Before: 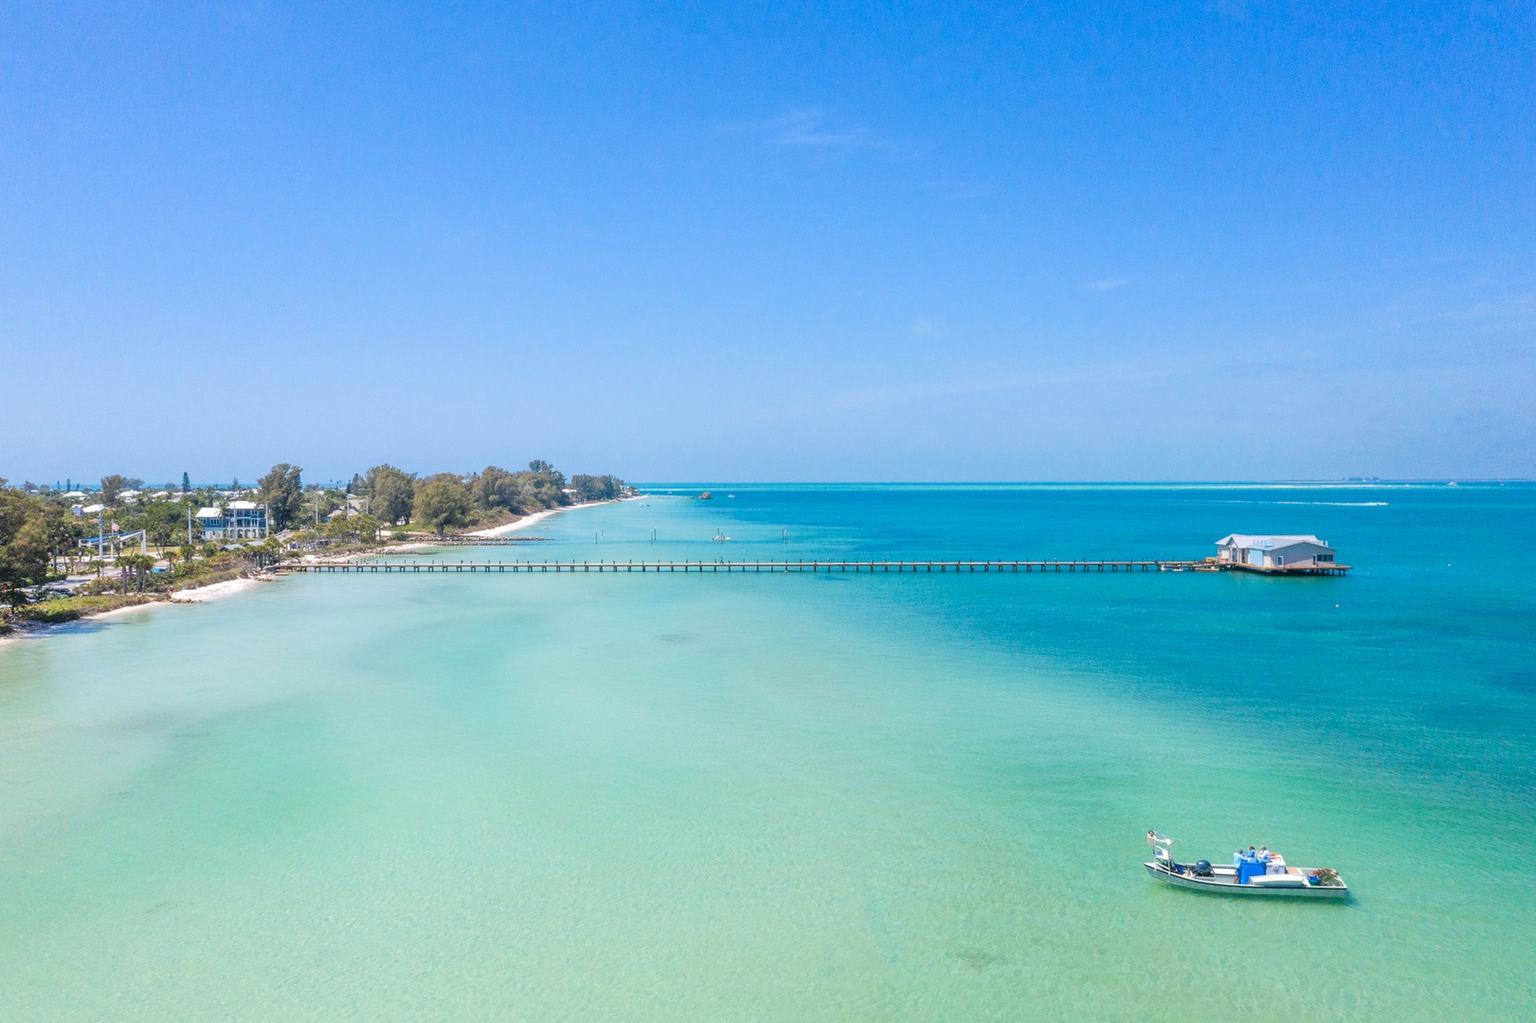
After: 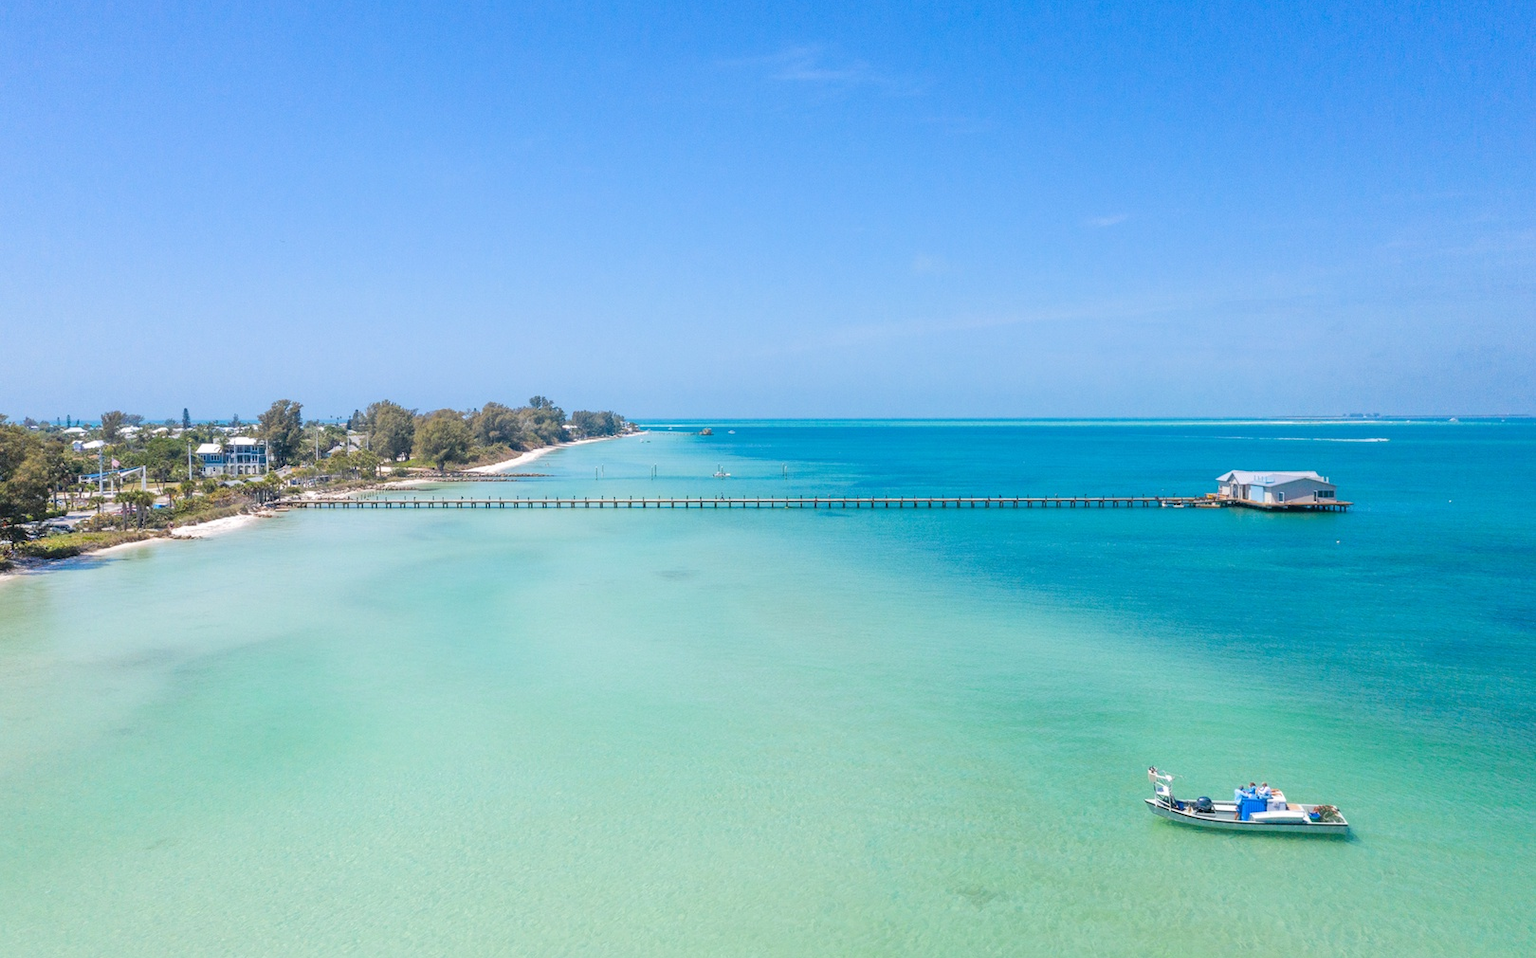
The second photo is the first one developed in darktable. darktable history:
crop and rotate: top 6.35%
